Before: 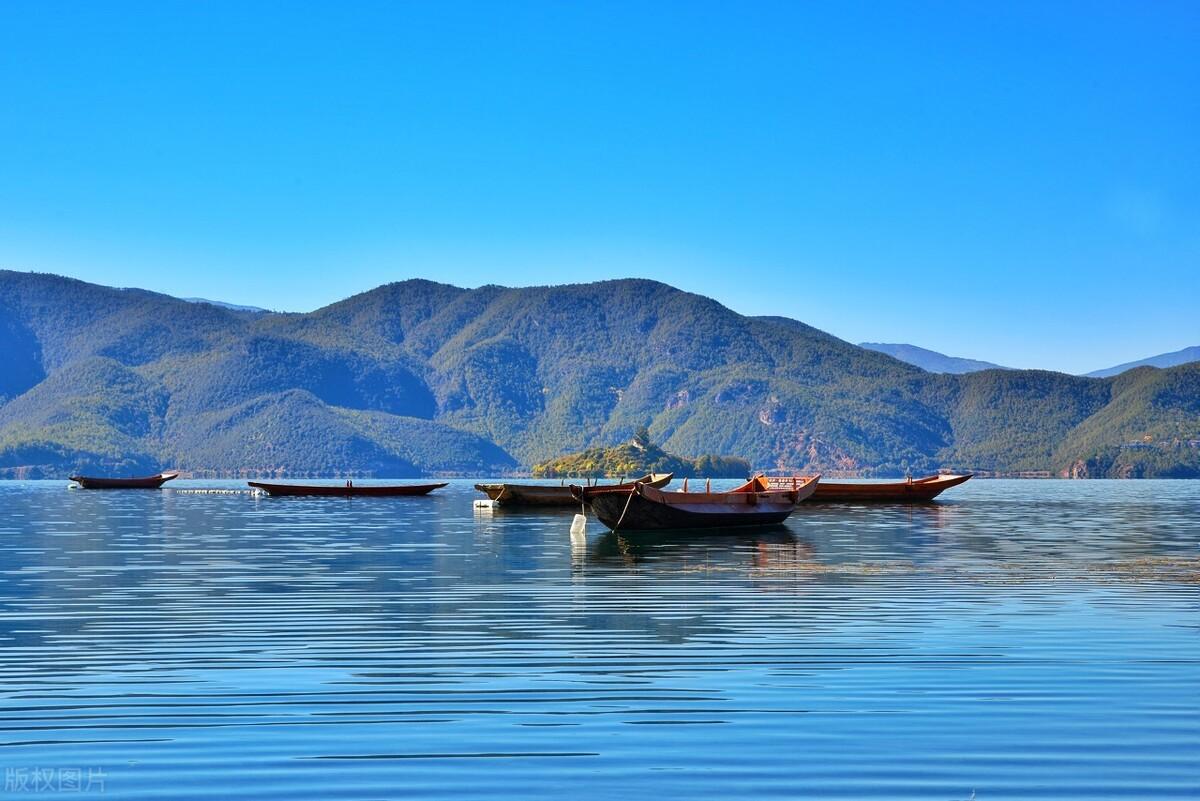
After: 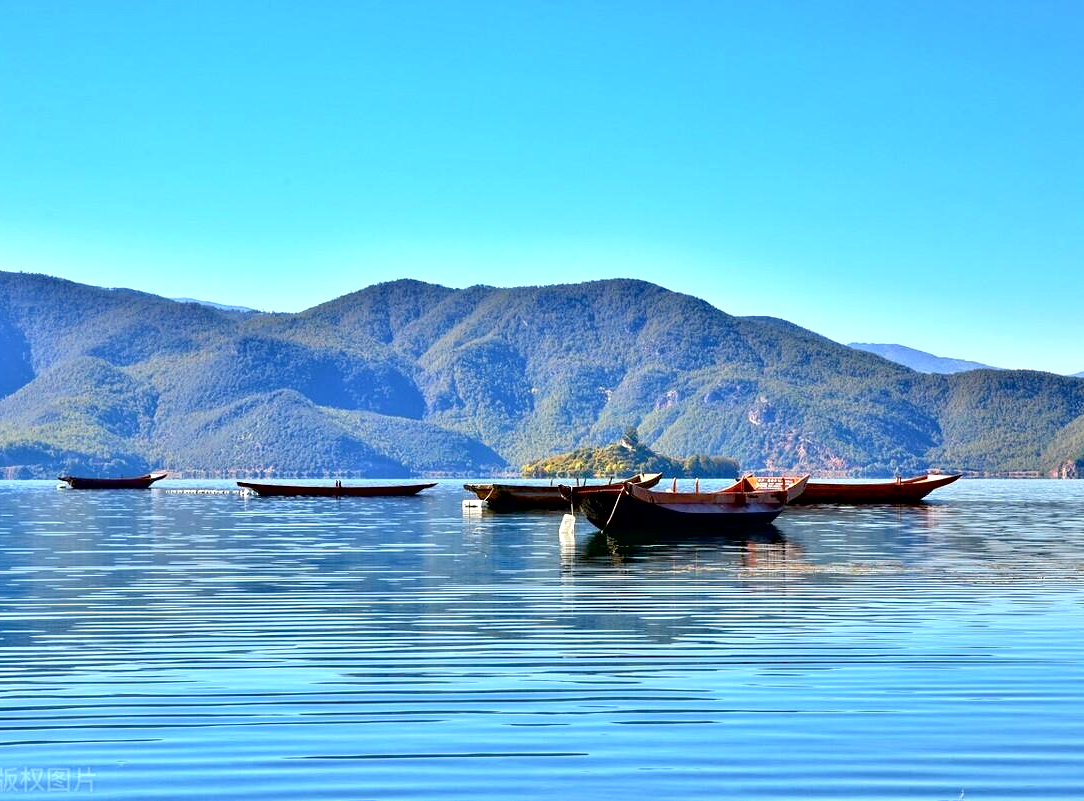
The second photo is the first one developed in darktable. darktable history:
exposure: black level correction 0.012, exposure 0.696 EV, compensate highlight preservation false
contrast brightness saturation: saturation -0.103
crop and rotate: left 0.922%, right 8.728%
